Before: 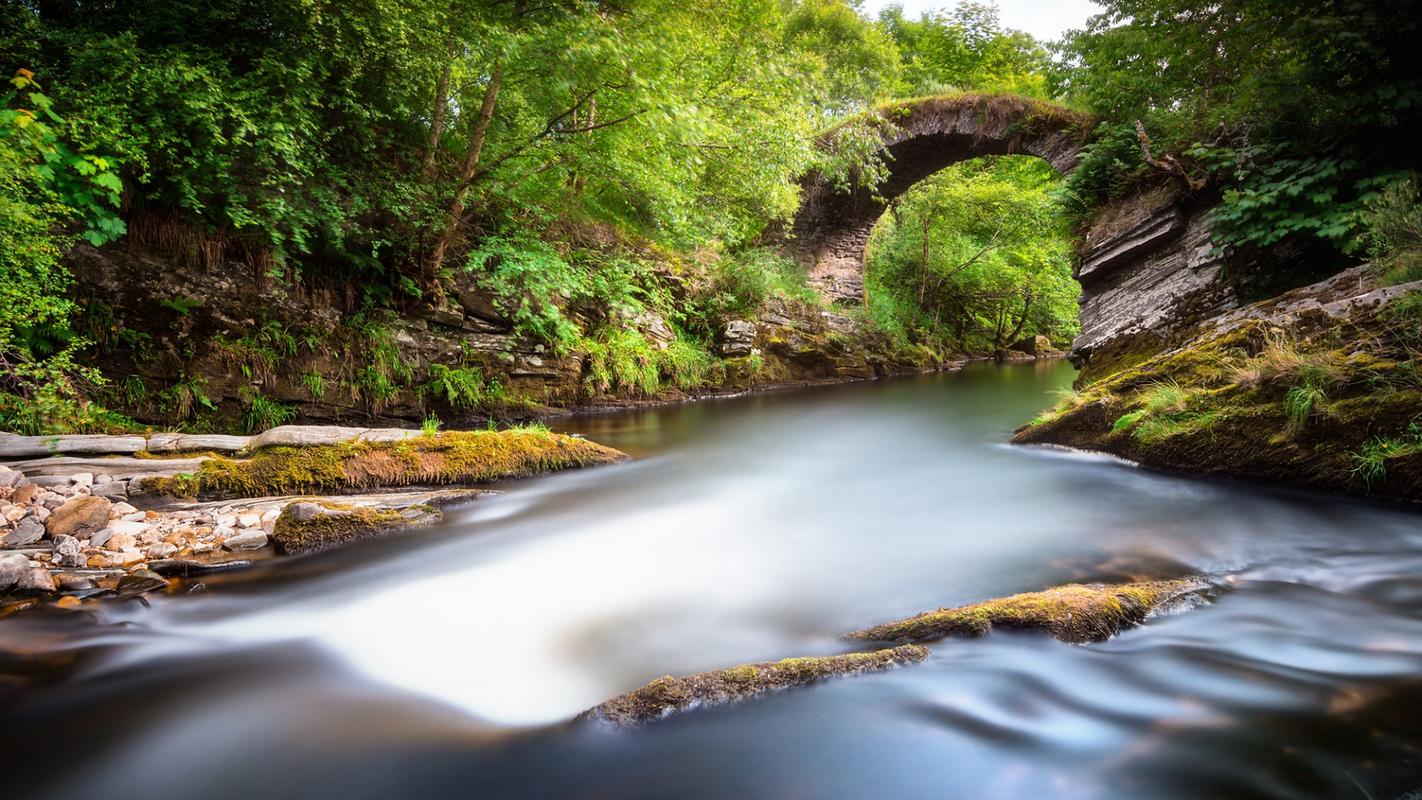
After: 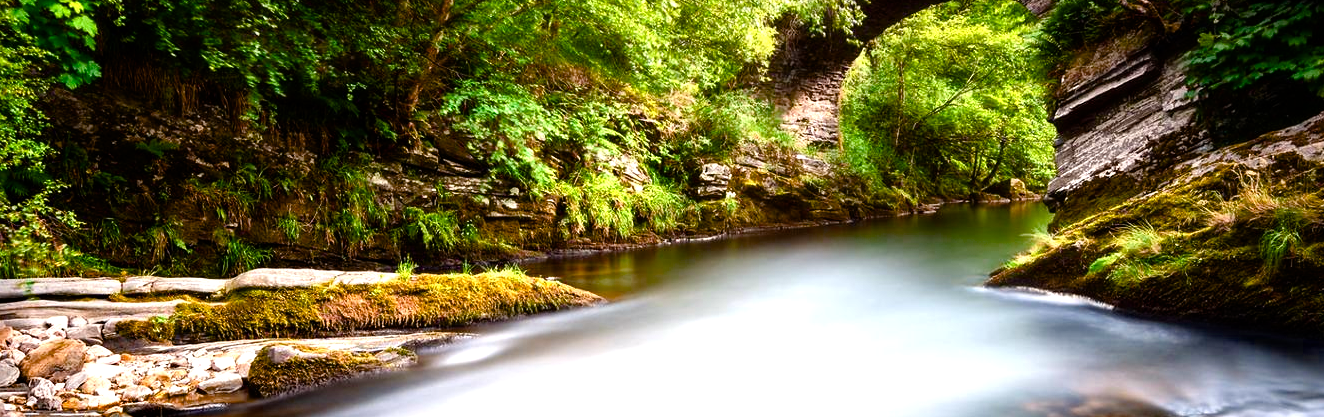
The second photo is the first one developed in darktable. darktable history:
crop: left 1.769%, top 19.716%, right 5.073%, bottom 28.106%
tone equalizer: -8 EV -0.404 EV, -7 EV -0.412 EV, -6 EV -0.364 EV, -5 EV -0.219 EV, -3 EV 0.19 EV, -2 EV 0.33 EV, -1 EV 0.374 EV, +0 EV 0.407 EV
color balance rgb: highlights gain › chroma 1.04%, highlights gain › hue 60.03°, perceptual saturation grading › global saturation 20%, perceptual saturation grading › highlights -25.311%, perceptual saturation grading › shadows 49.973%, global vibrance 9.831%, contrast 14.508%, saturation formula JzAzBz (2021)
